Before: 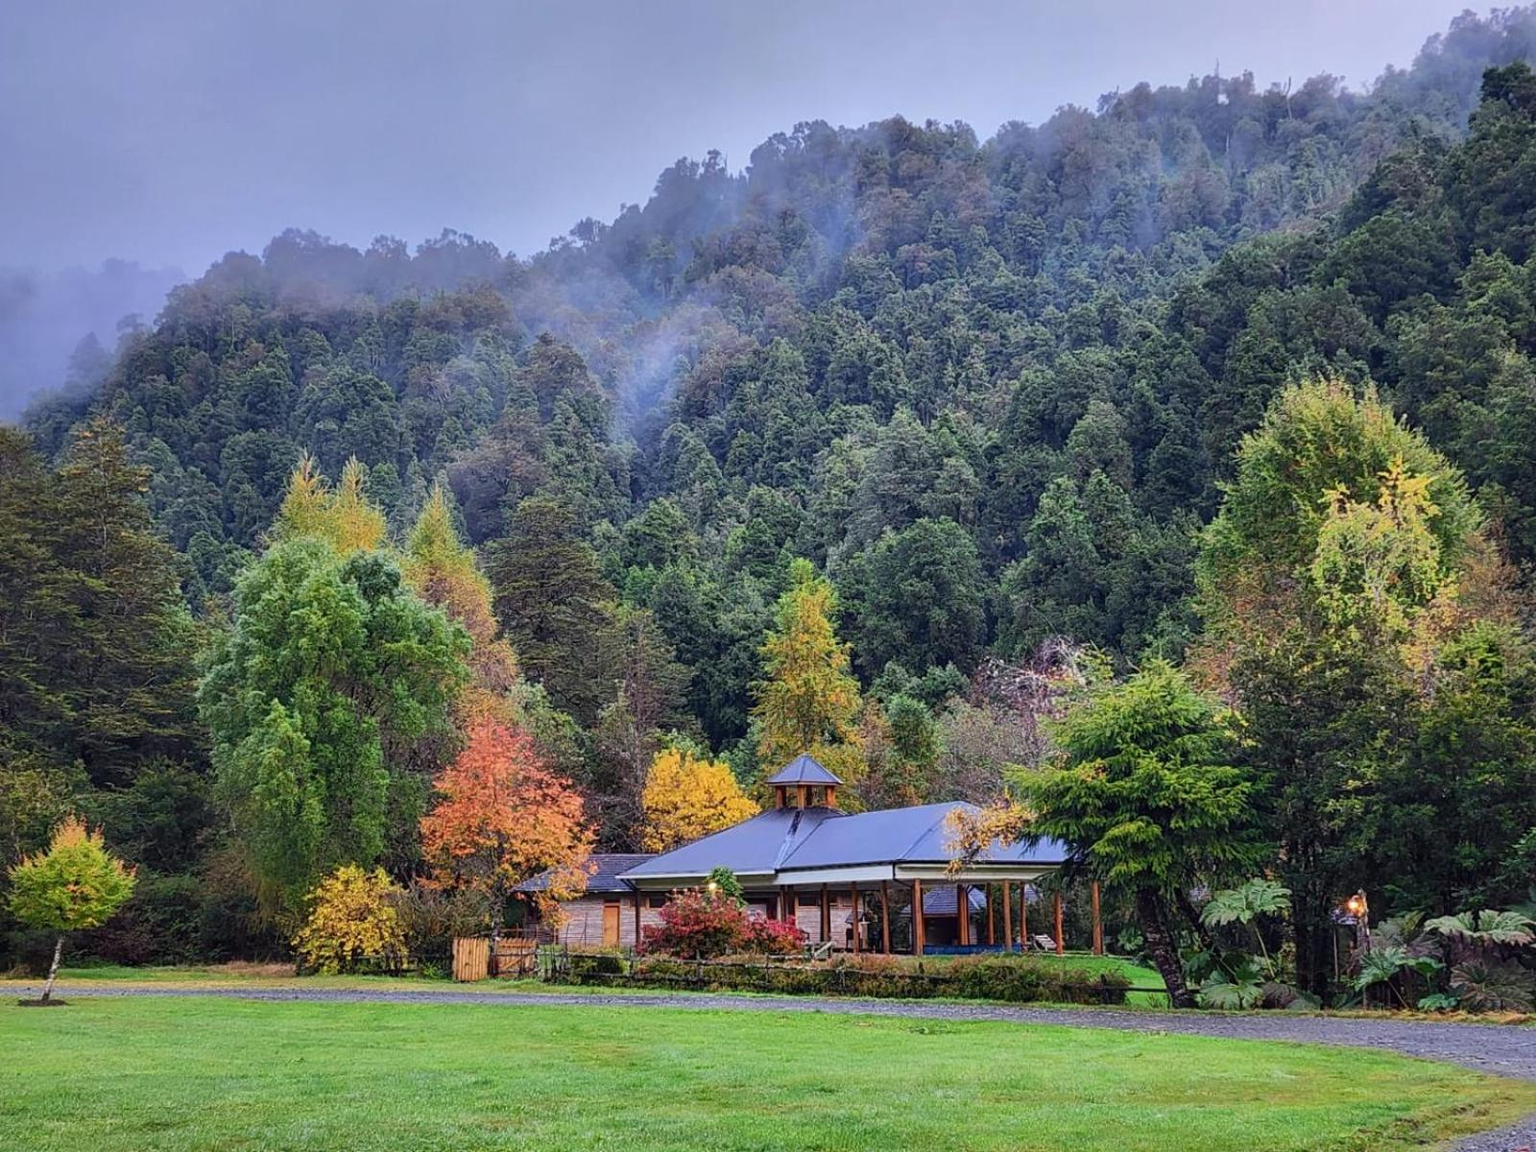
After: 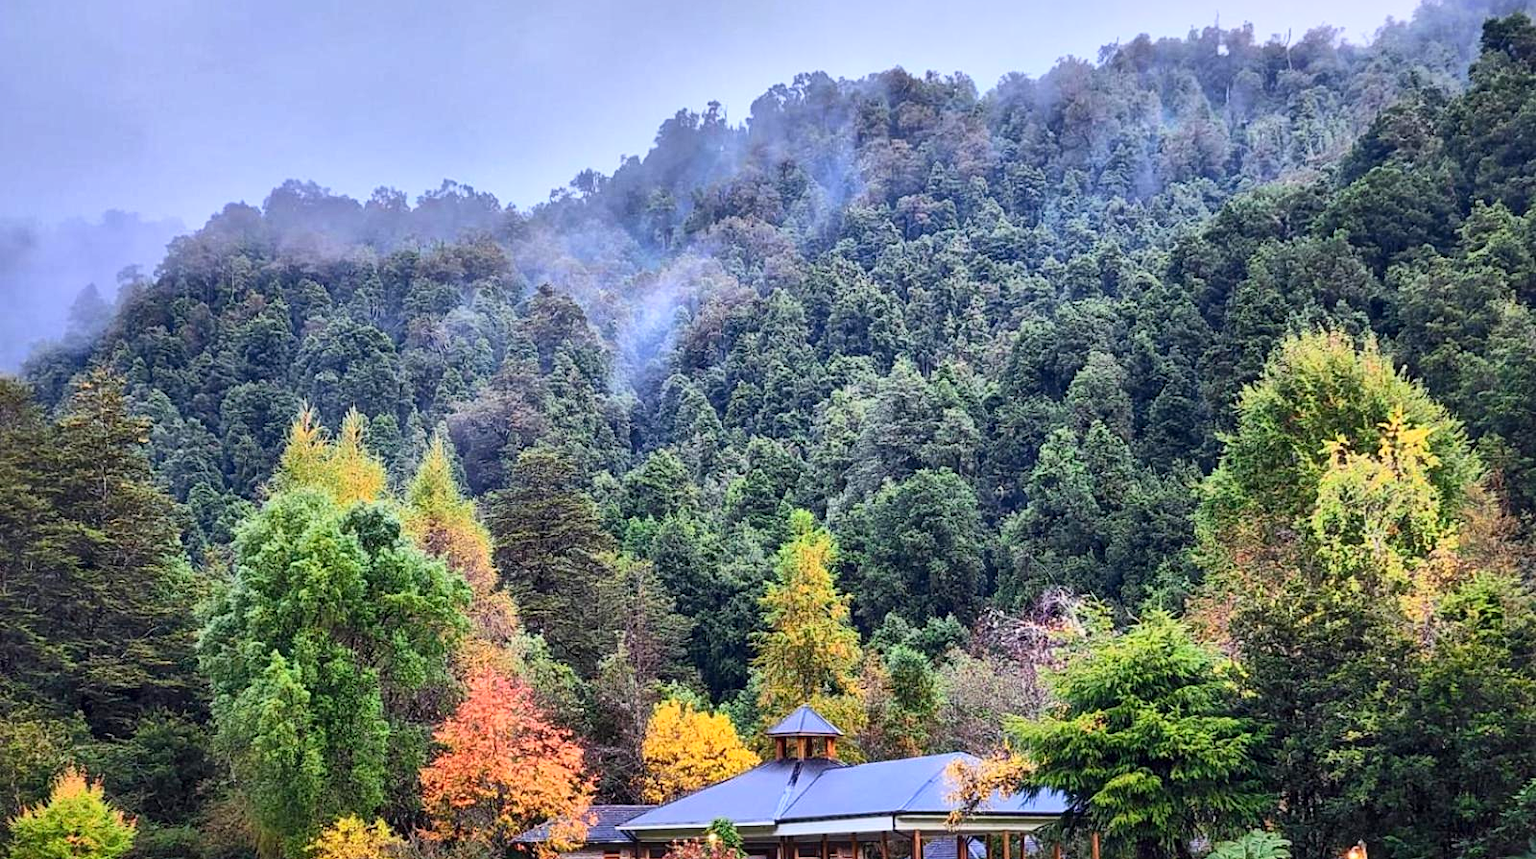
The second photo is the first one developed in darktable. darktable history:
crop: top 4.259%, bottom 21.118%
contrast brightness saturation: contrast 0.203, brightness 0.169, saturation 0.225
local contrast: mode bilateral grid, contrast 20, coarseness 50, detail 149%, midtone range 0.2
